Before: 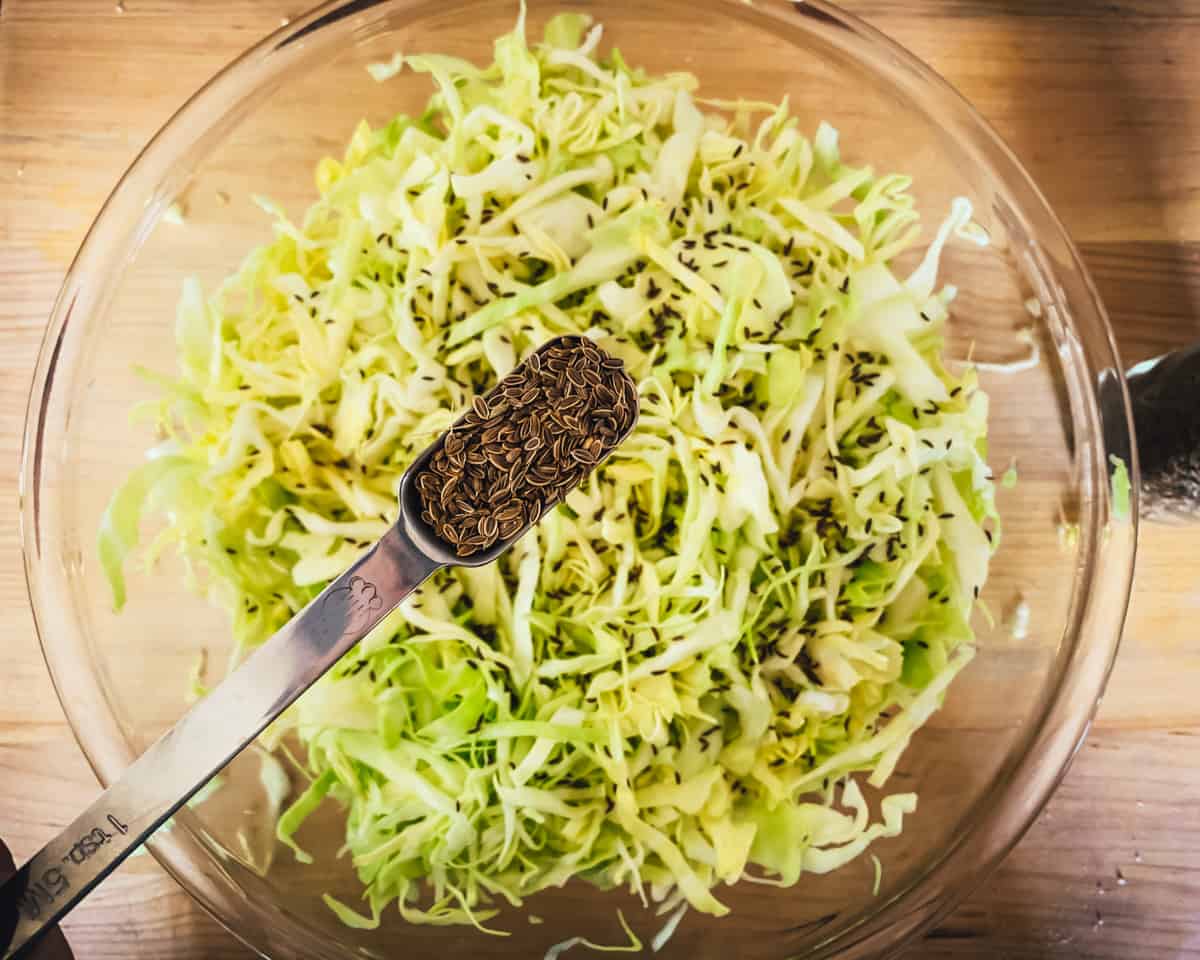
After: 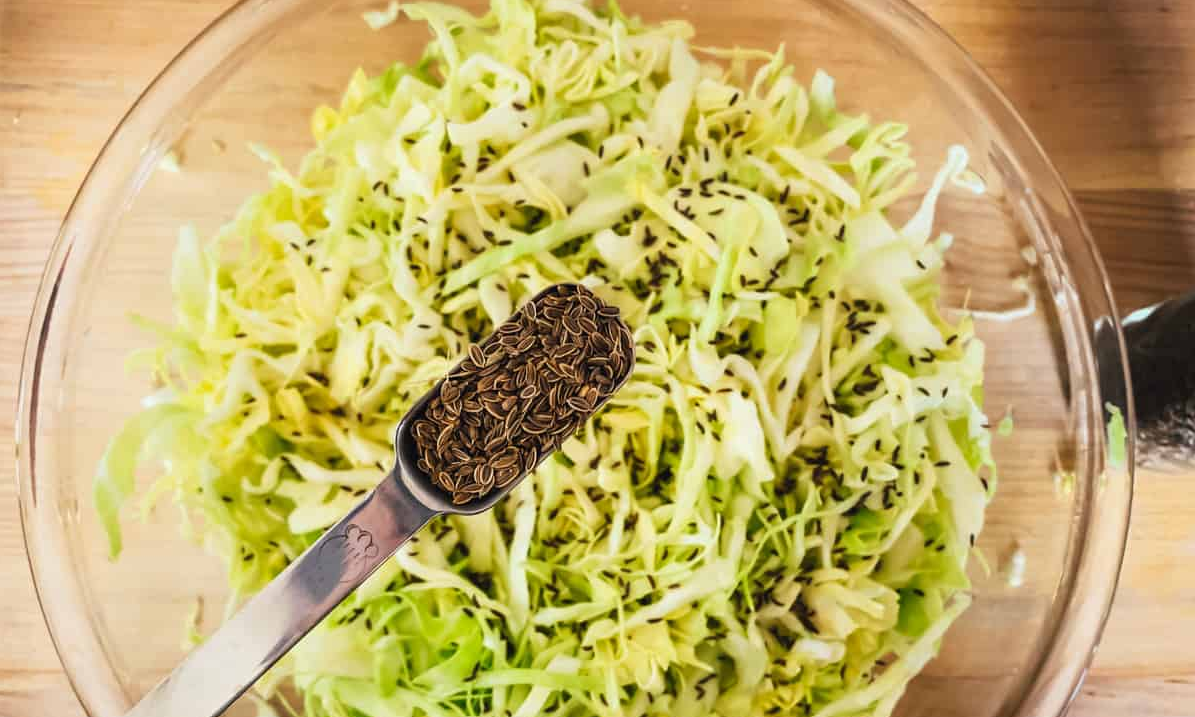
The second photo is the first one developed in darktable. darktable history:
white balance: emerald 1
crop: left 0.387%, top 5.469%, bottom 19.809%
levels: levels [0, 0.499, 1]
